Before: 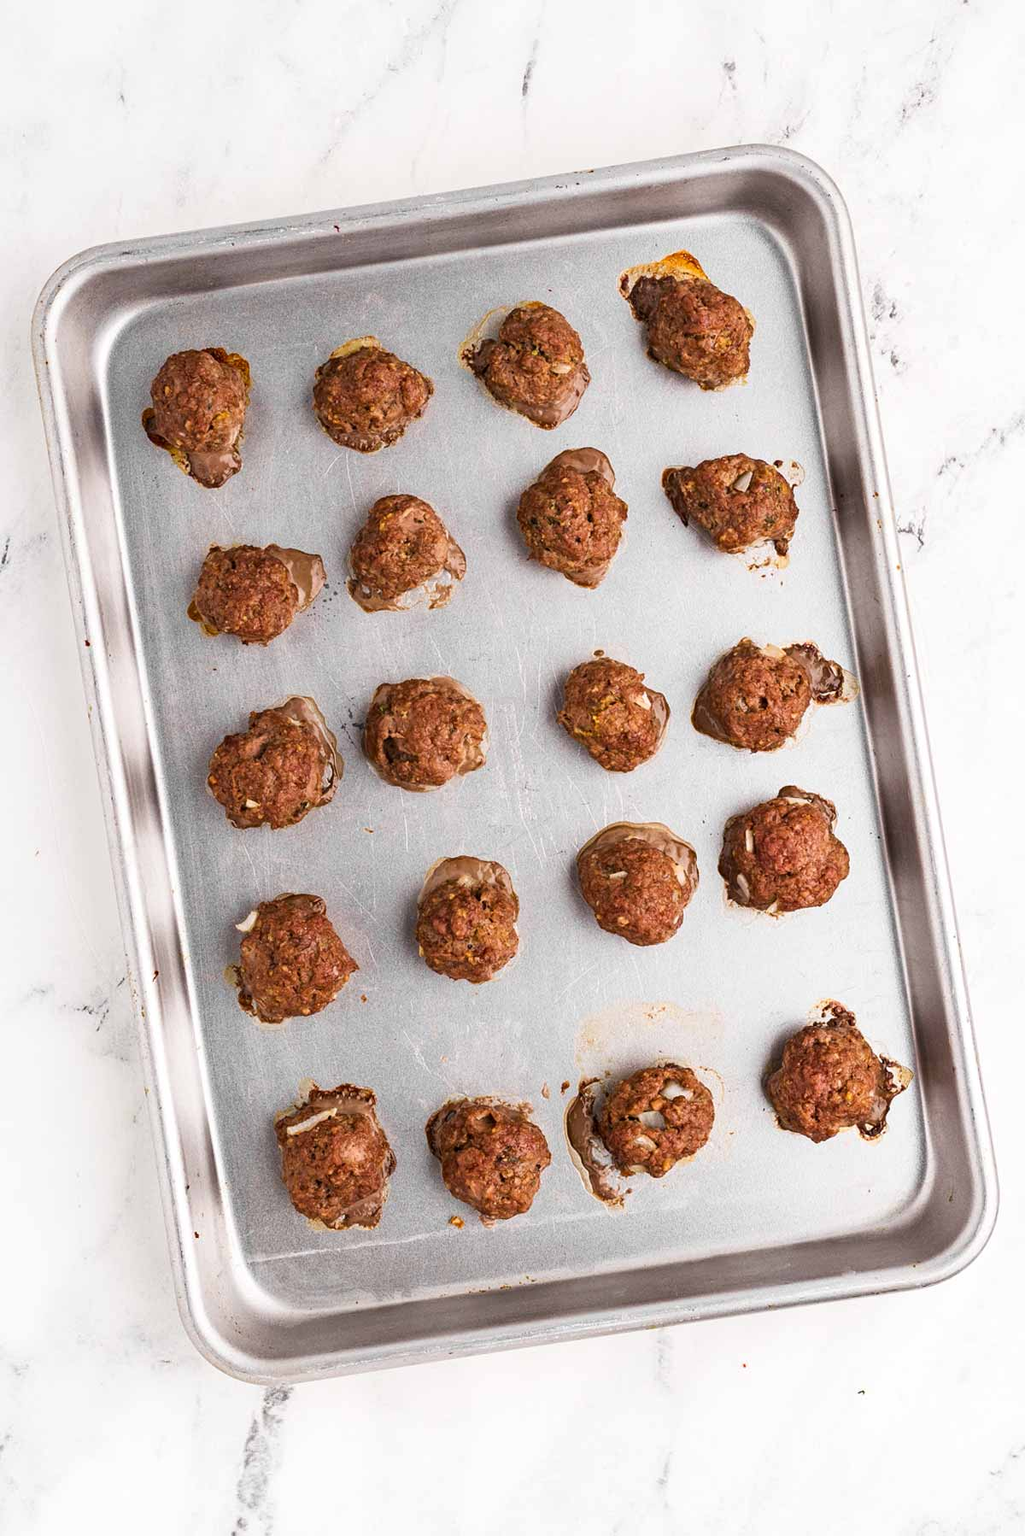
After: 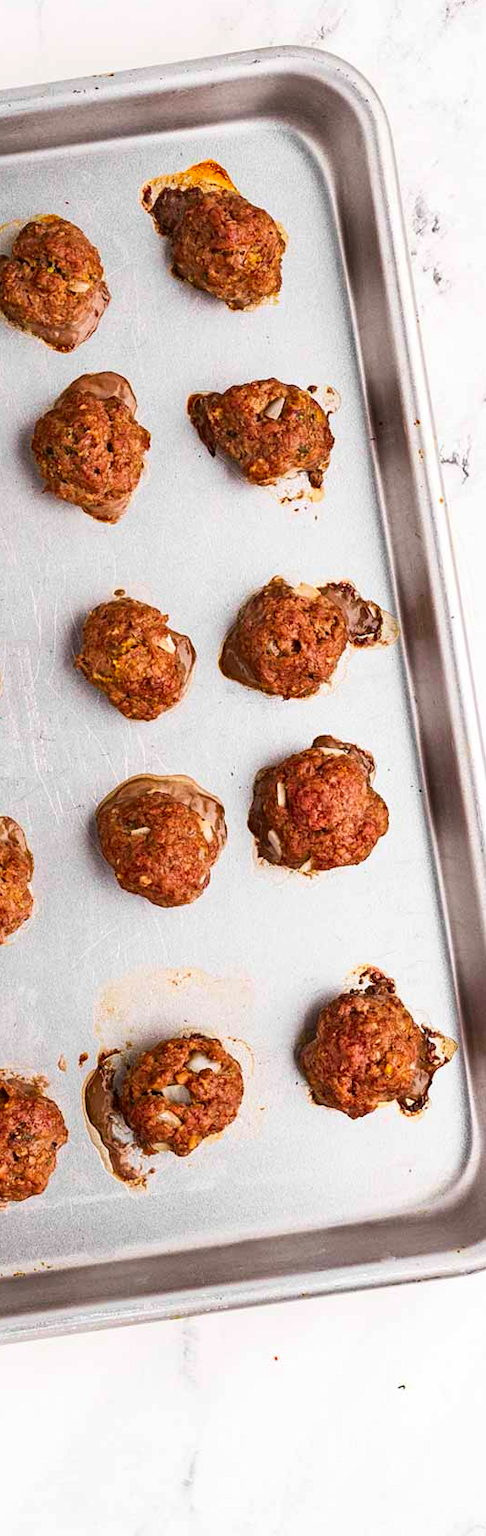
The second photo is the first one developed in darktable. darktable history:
crop: left 47.628%, top 6.643%, right 7.874%
contrast brightness saturation: contrast 0.09, saturation 0.28
